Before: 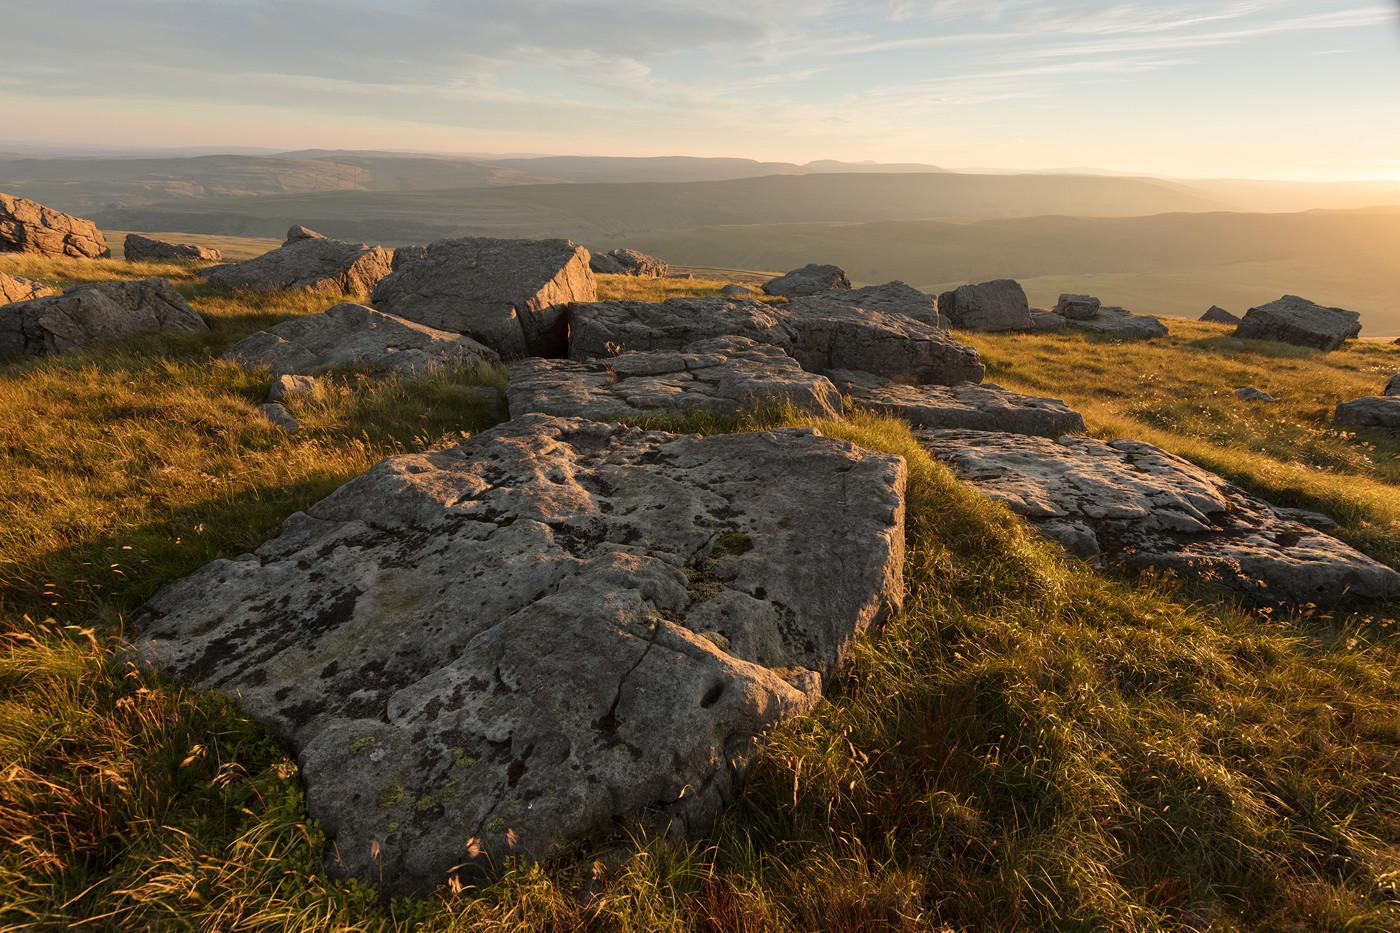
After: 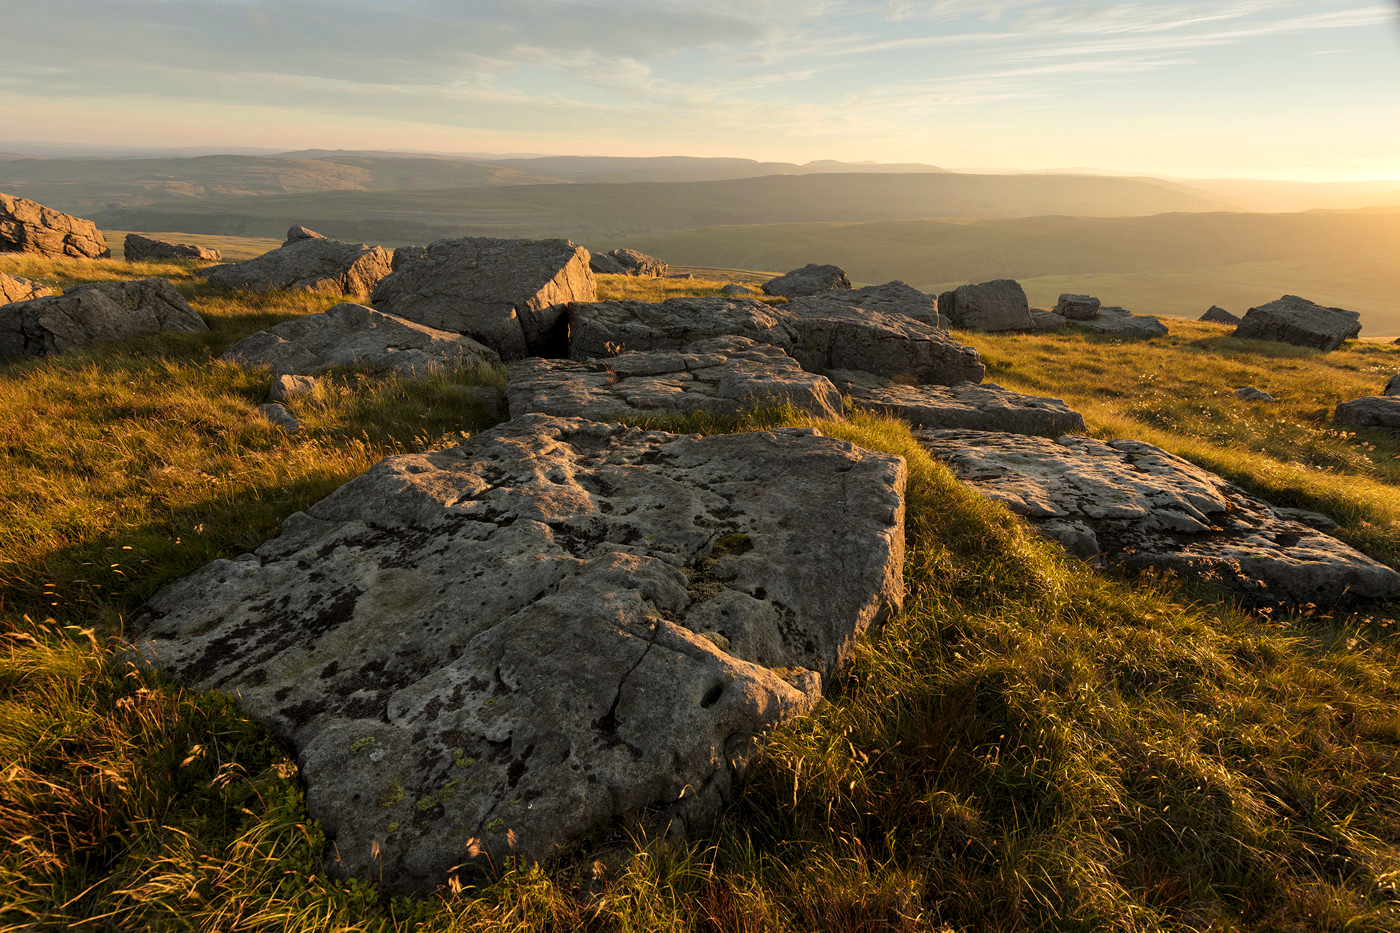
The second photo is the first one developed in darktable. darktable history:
color calibration: output R [0.994, 0.059, -0.119, 0], output G [-0.036, 1.09, -0.119, 0], output B [0.078, -0.108, 0.961, 0], illuminant same as pipeline (D50), adaptation XYZ, x 0.346, y 0.357, temperature 5008.91 K
levels: levels [0.031, 0.5, 0.969]
